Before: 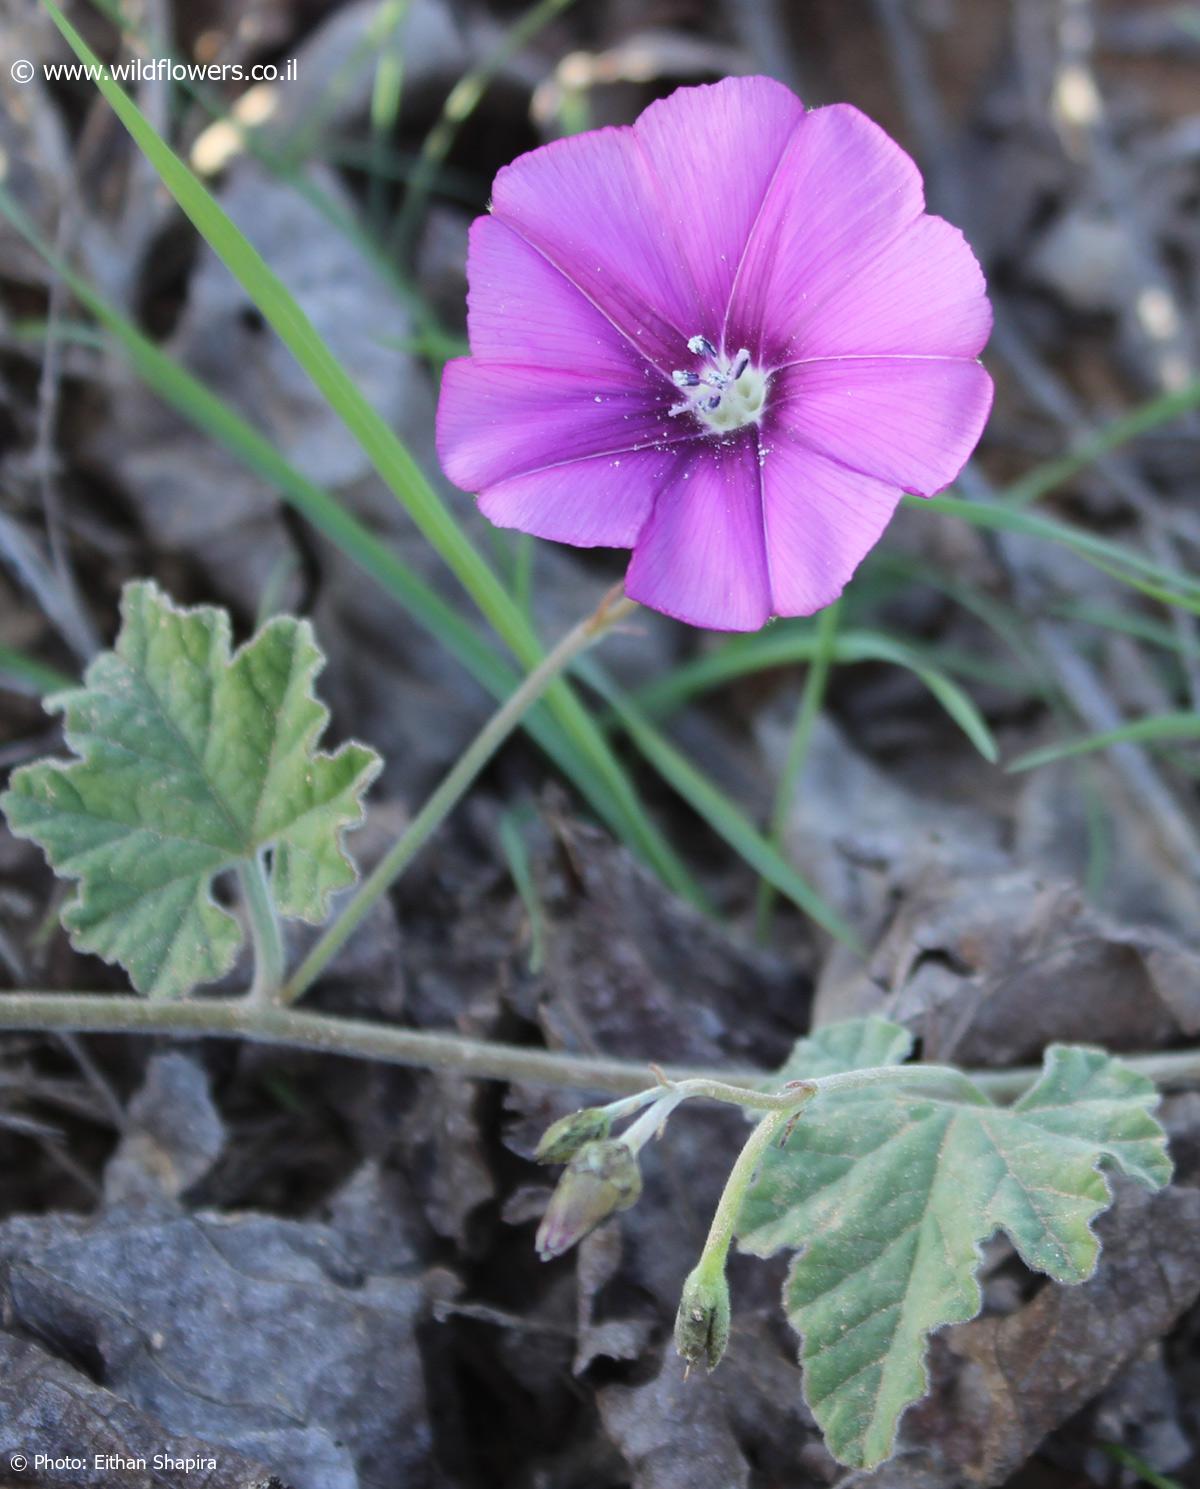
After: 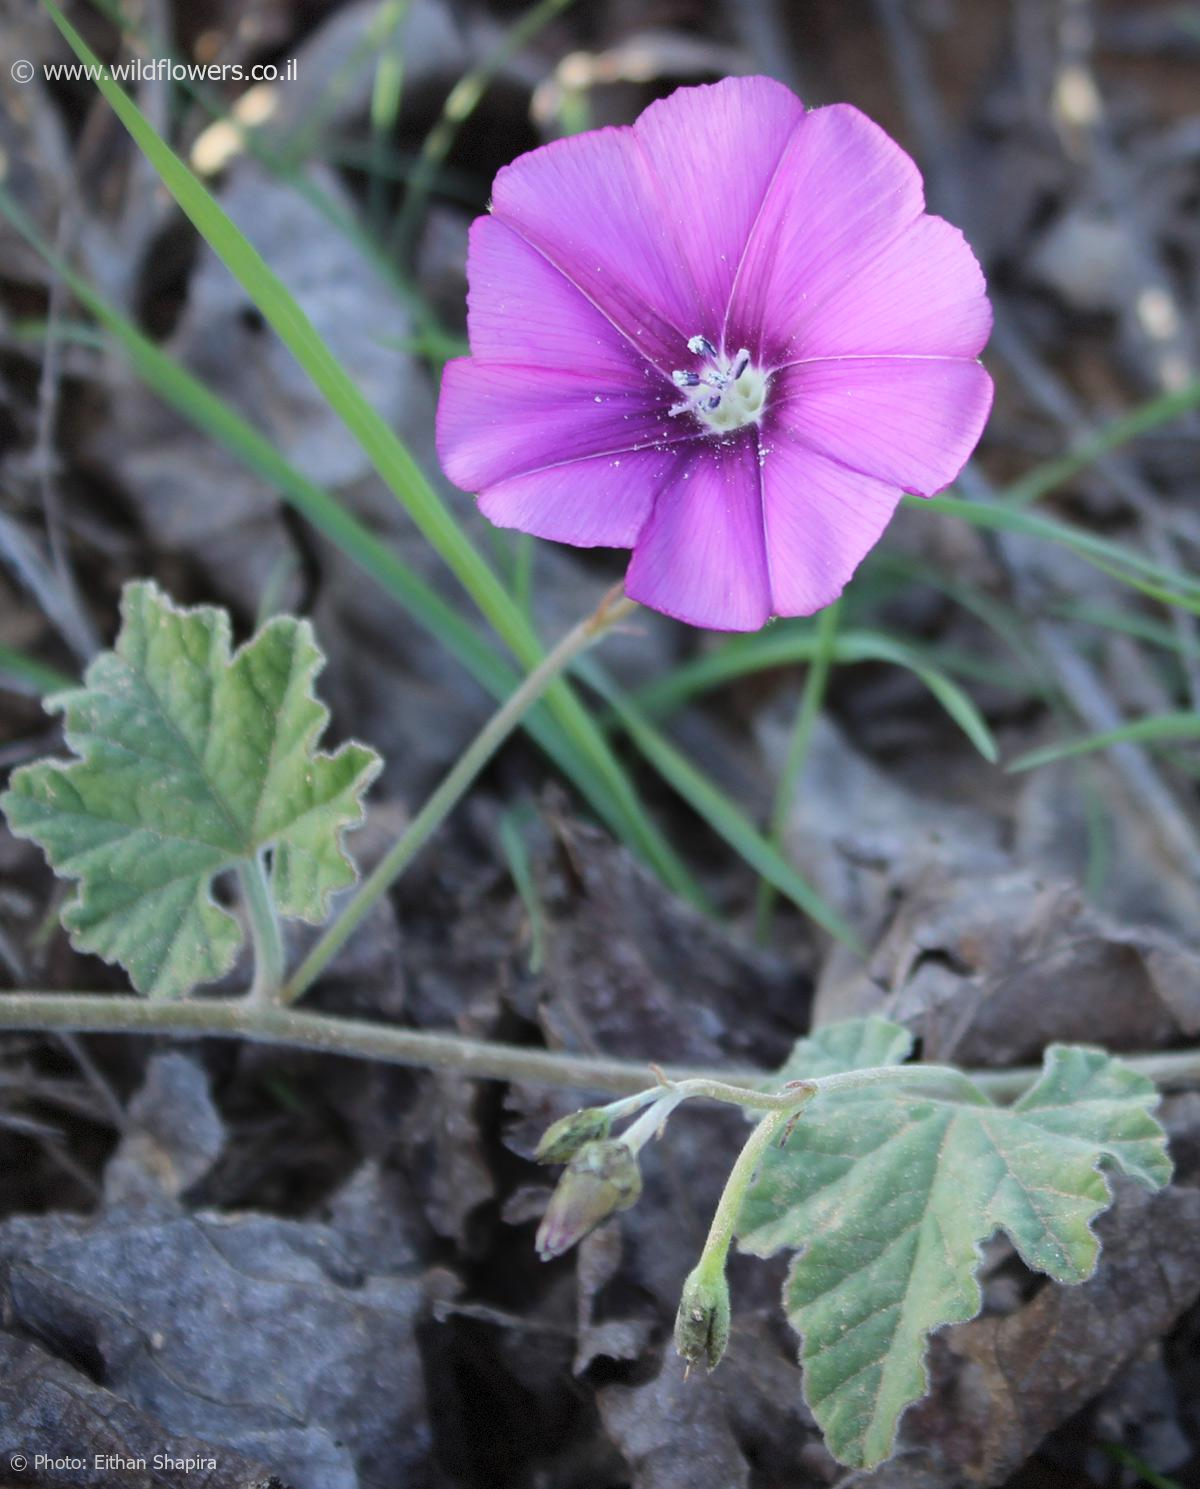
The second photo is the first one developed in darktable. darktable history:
vignetting: saturation 0.039, dithering 8-bit output
shadows and highlights: shadows -24.86, highlights 50.11, soften with gaussian
